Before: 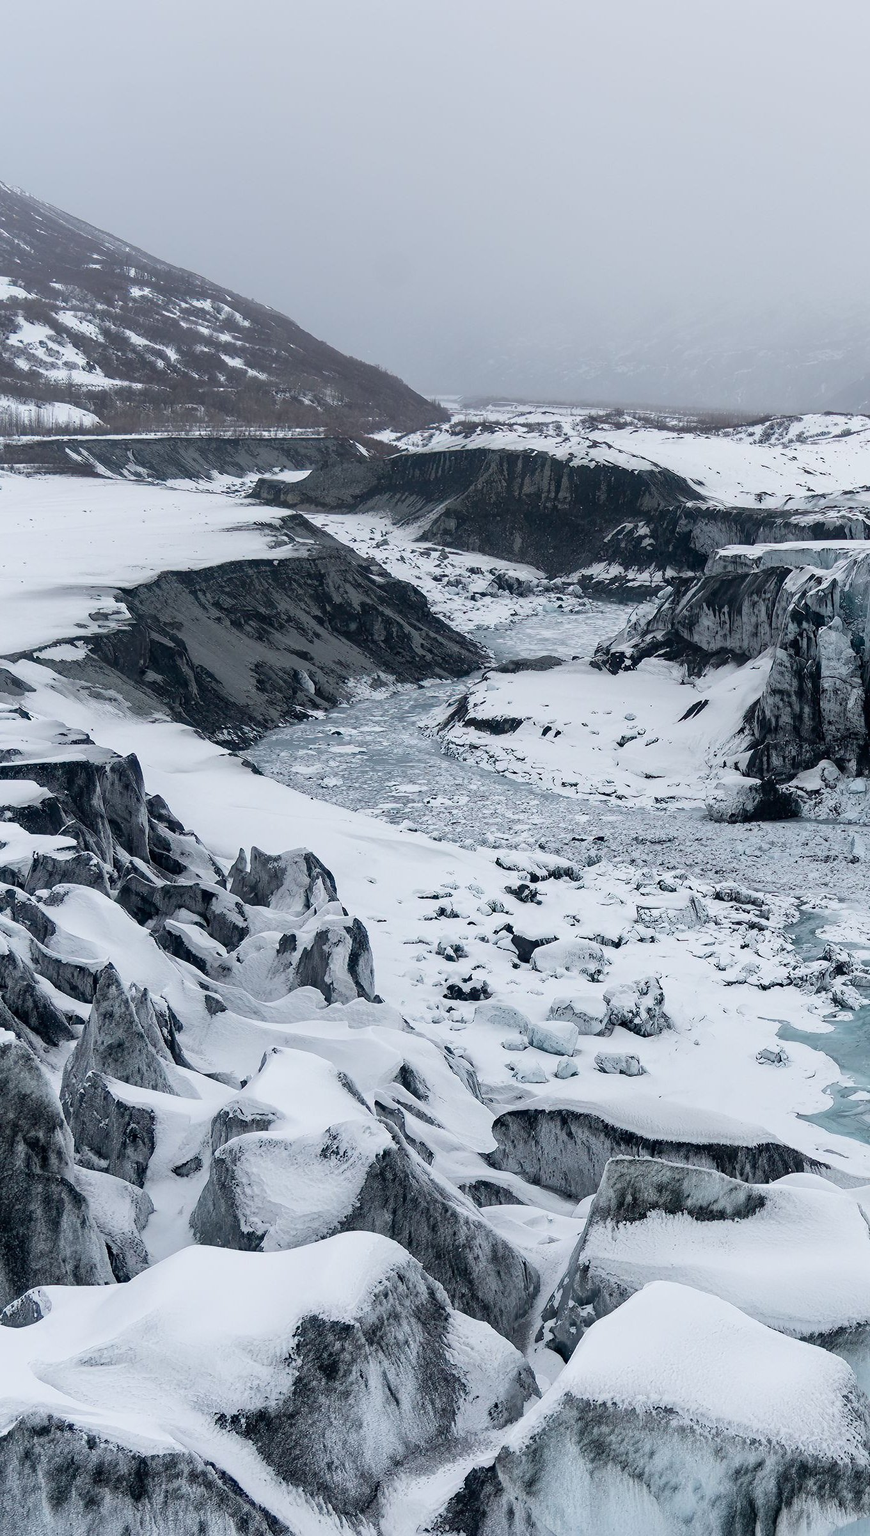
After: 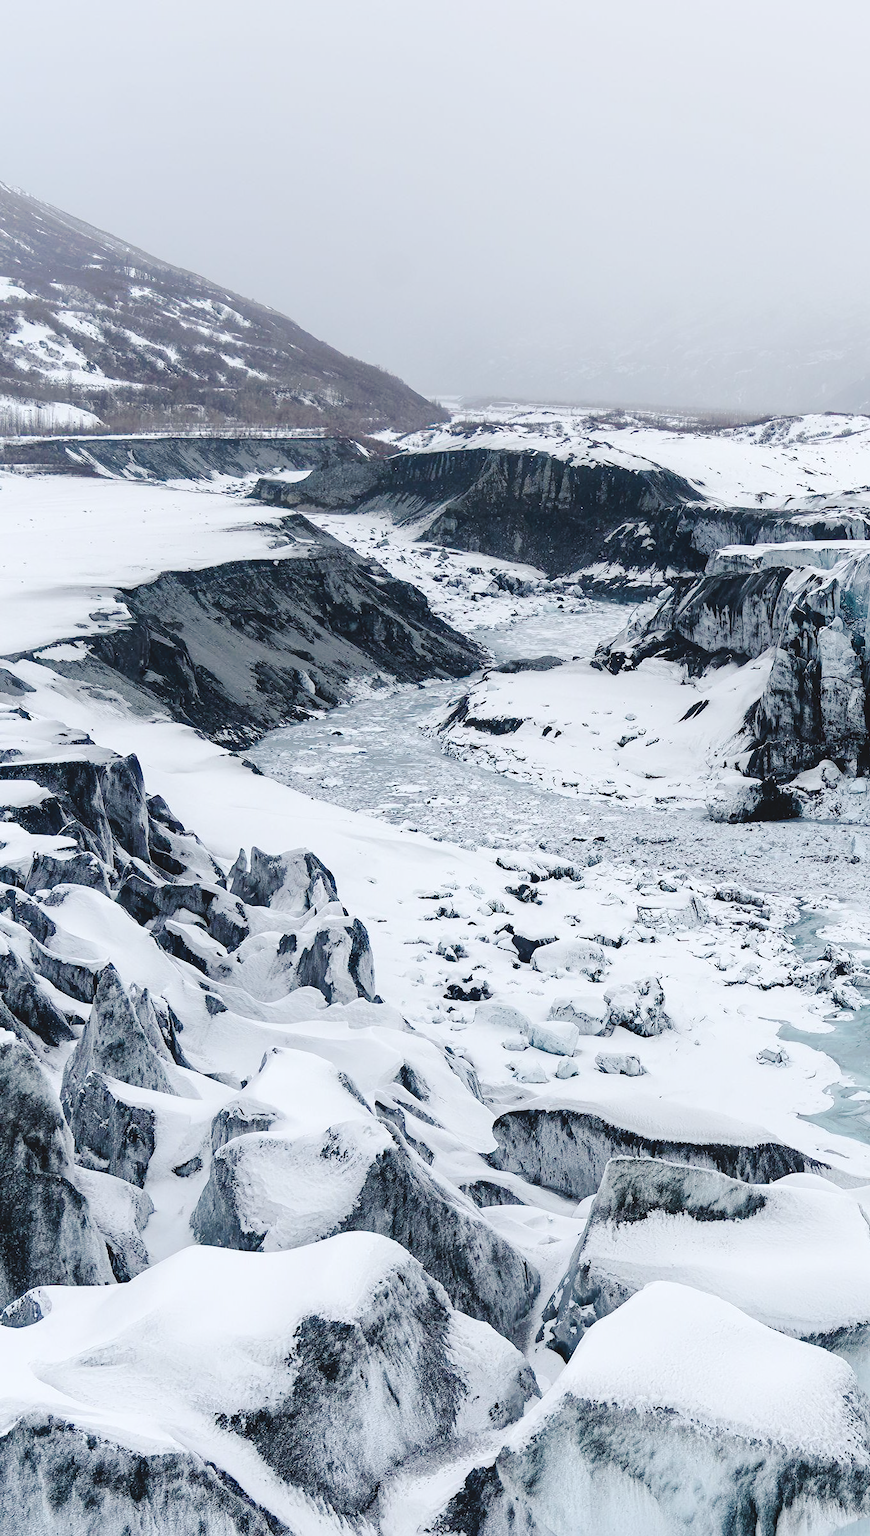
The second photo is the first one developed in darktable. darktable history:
exposure: exposure 0.2 EV, compensate highlight preservation false
tone curve: curves: ch0 [(0, 0) (0.003, 0.076) (0.011, 0.081) (0.025, 0.084) (0.044, 0.092) (0.069, 0.1) (0.1, 0.117) (0.136, 0.144) (0.177, 0.186) (0.224, 0.237) (0.277, 0.306) (0.335, 0.39) (0.399, 0.494) (0.468, 0.574) (0.543, 0.666) (0.623, 0.722) (0.709, 0.79) (0.801, 0.855) (0.898, 0.926) (1, 1)], preserve colors none
